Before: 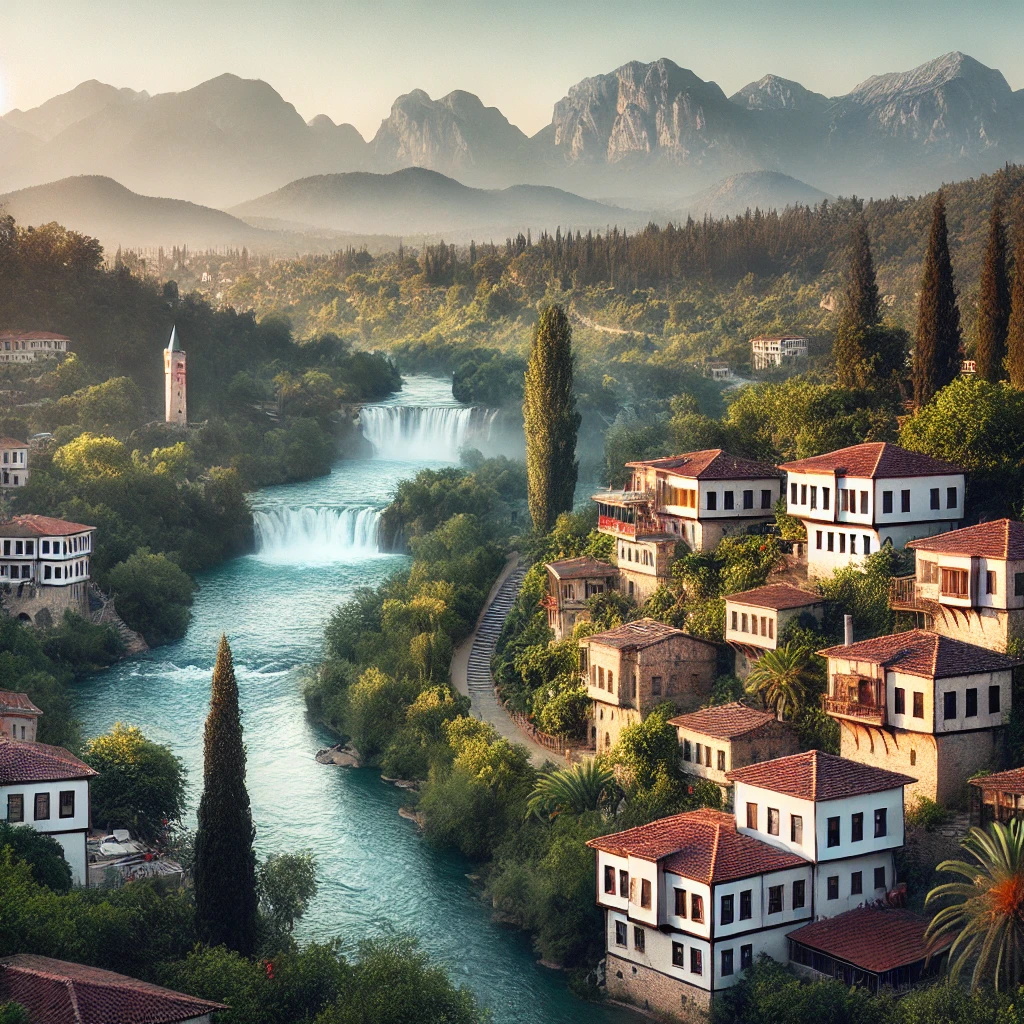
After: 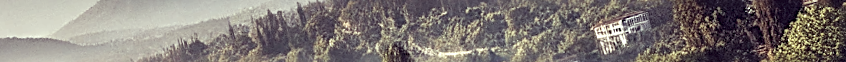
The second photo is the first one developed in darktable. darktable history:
tone equalizer: on, module defaults
crop and rotate: left 9.644%, top 9.491%, right 6.021%, bottom 80.509%
velvia: on, module defaults
rotate and perspective: rotation -14.8°, crop left 0.1, crop right 0.903, crop top 0.25, crop bottom 0.748
color correction: highlights a* -20.17, highlights b* 20.27, shadows a* 20.03, shadows b* -20.46, saturation 0.43
local contrast: detail 142%
white balance: red 1.042, blue 1.17
sharpen: radius 2.584, amount 0.688
